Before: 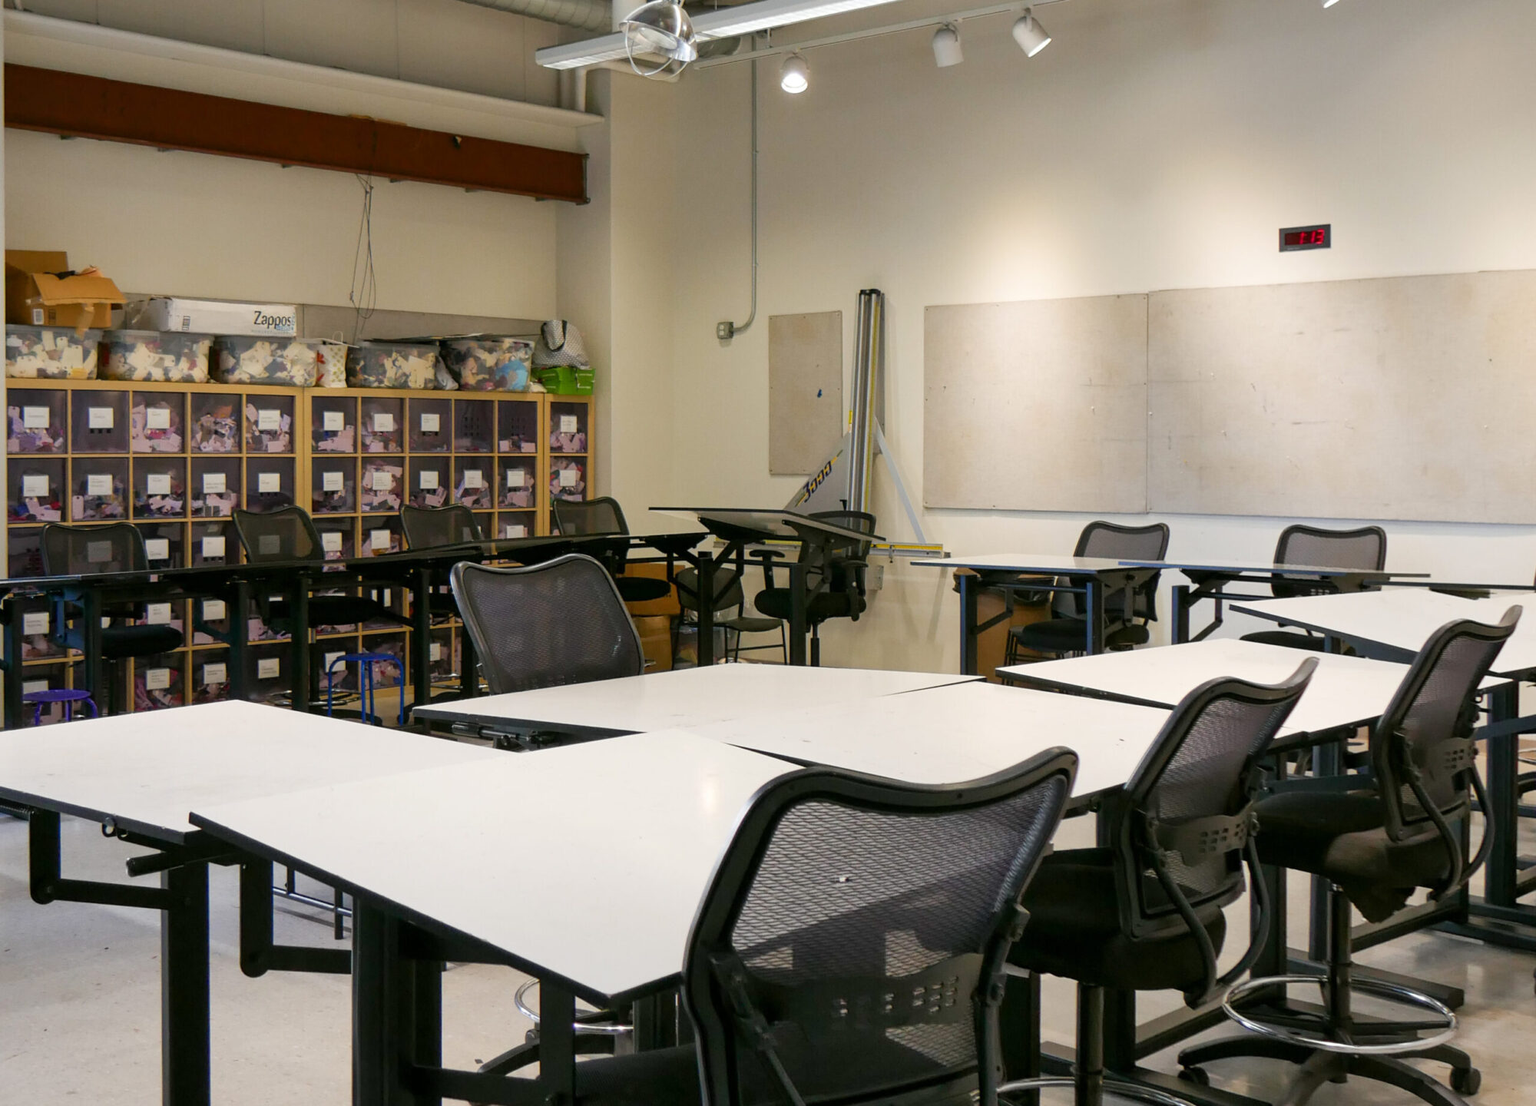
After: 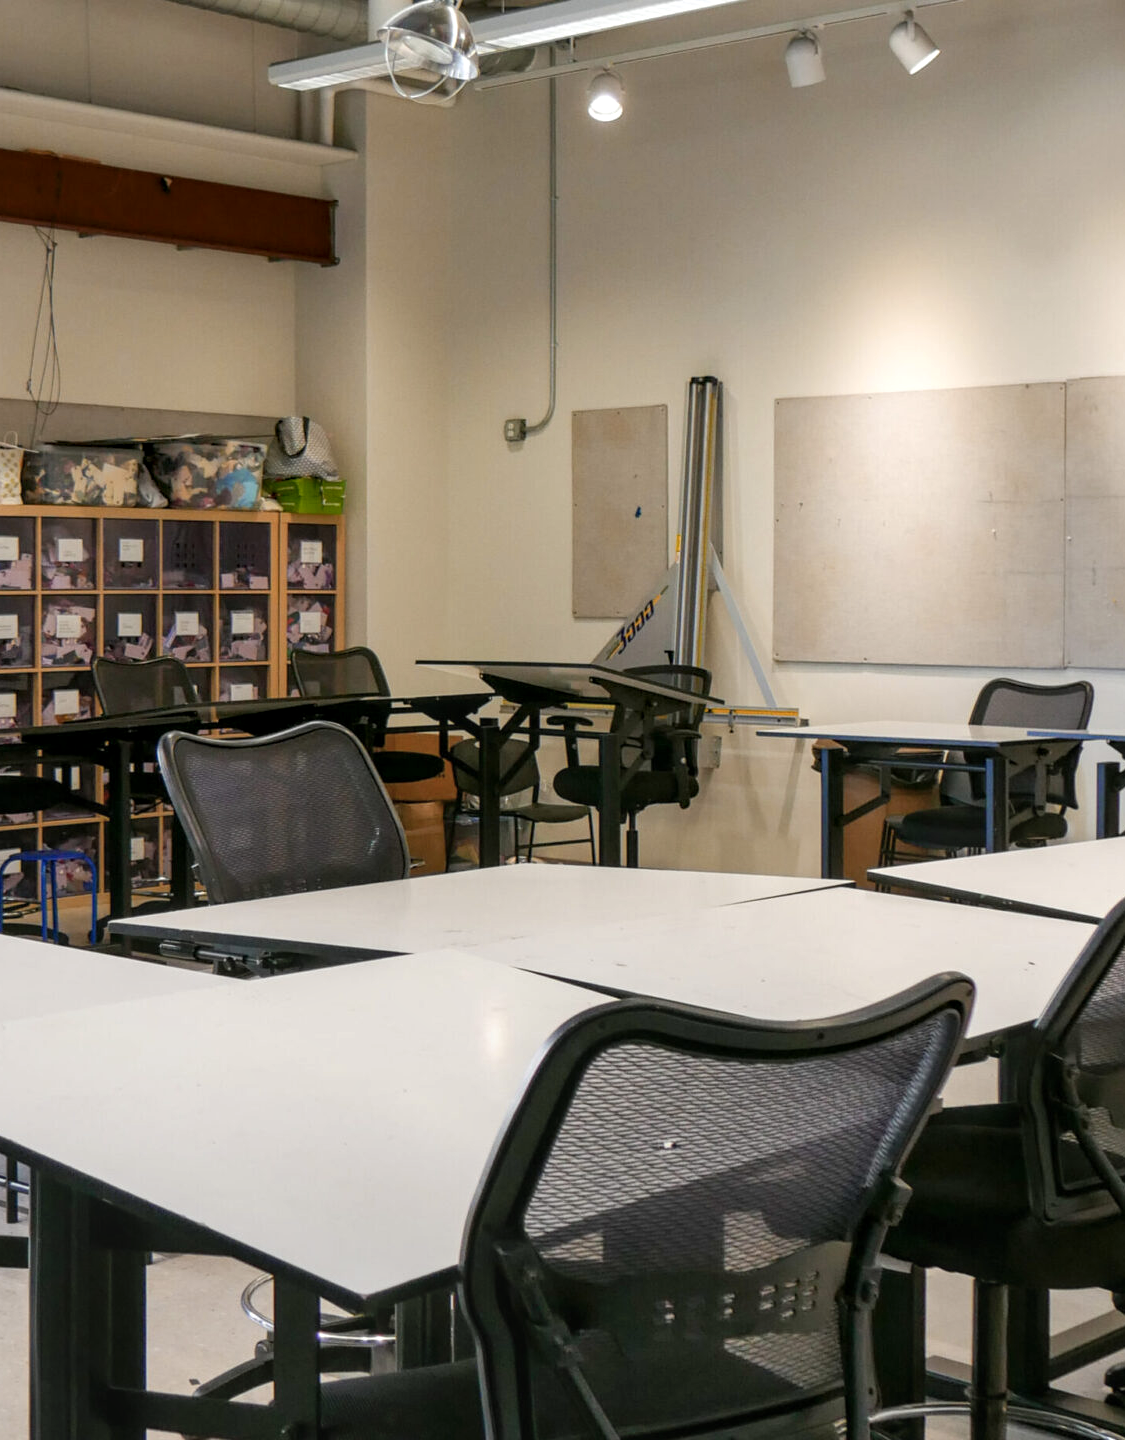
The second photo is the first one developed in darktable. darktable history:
color zones: curves: ch1 [(0, 0.455) (0.063, 0.455) (0.286, 0.495) (0.429, 0.5) (0.571, 0.5) (0.714, 0.5) (0.857, 0.5) (1, 0.455)]; ch2 [(0, 0.532) (0.063, 0.521) (0.233, 0.447) (0.429, 0.489) (0.571, 0.5) (0.714, 0.5) (0.857, 0.5) (1, 0.532)]
crop: left 21.496%, right 22.254%
local contrast: on, module defaults
